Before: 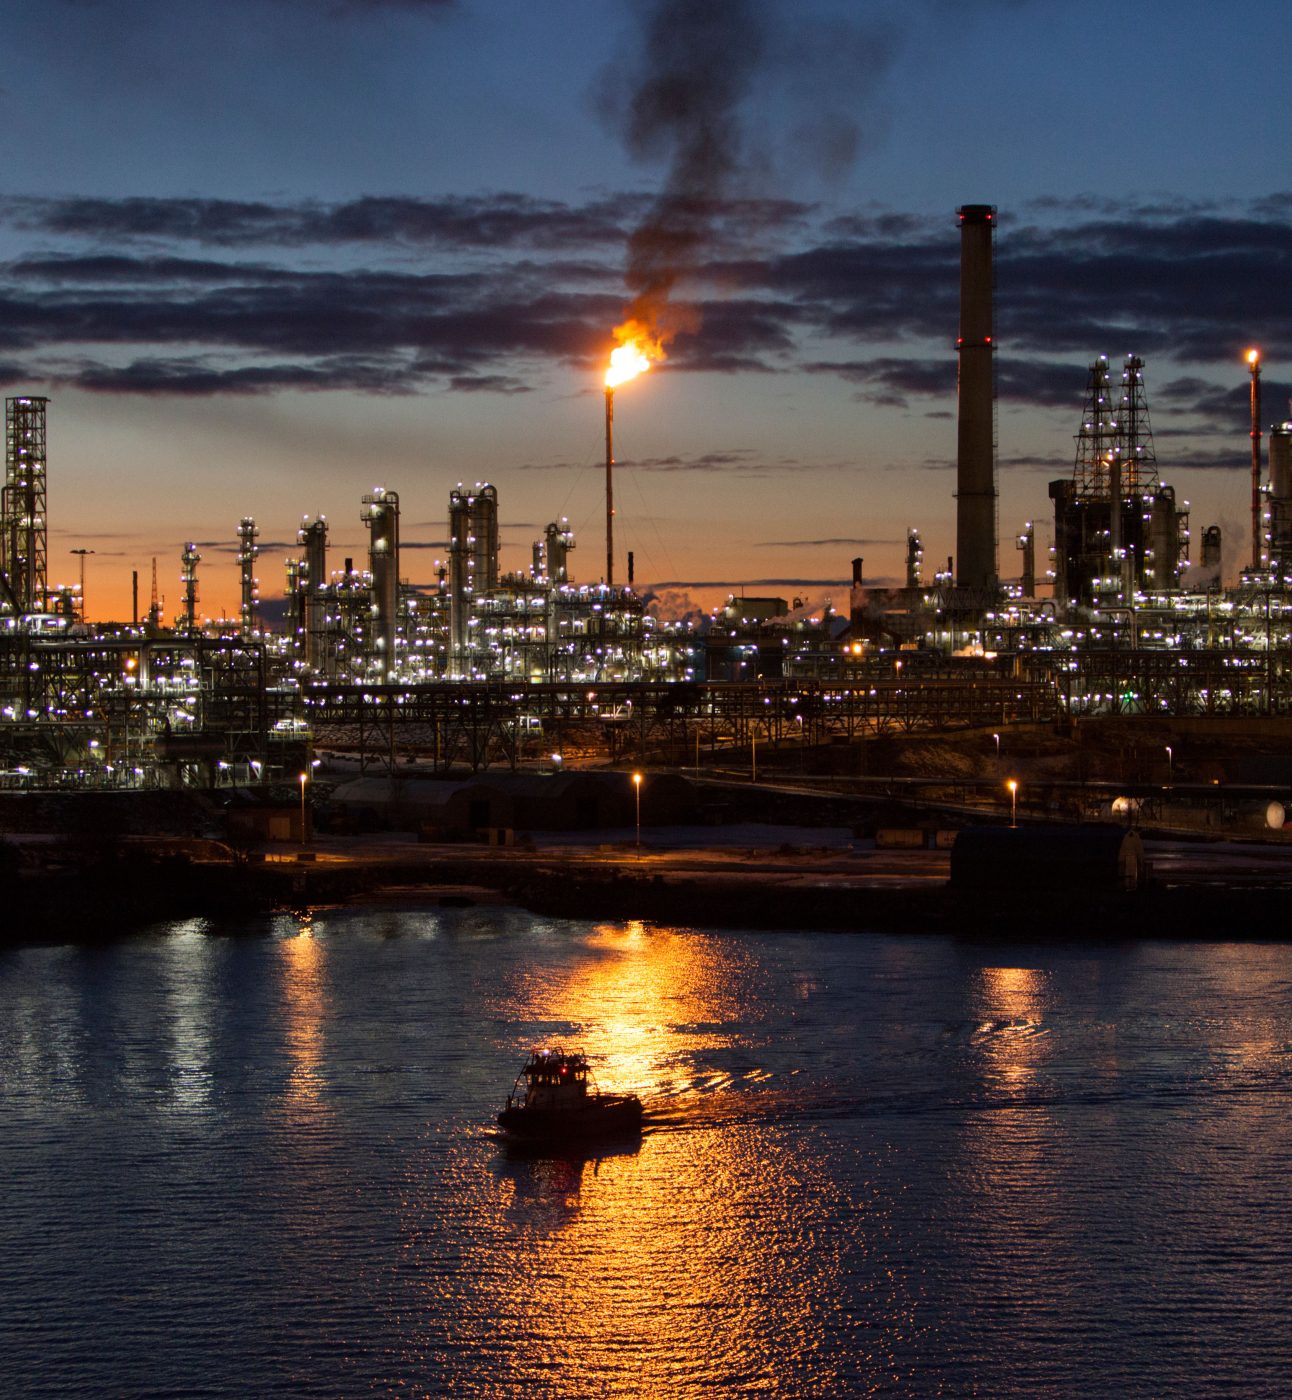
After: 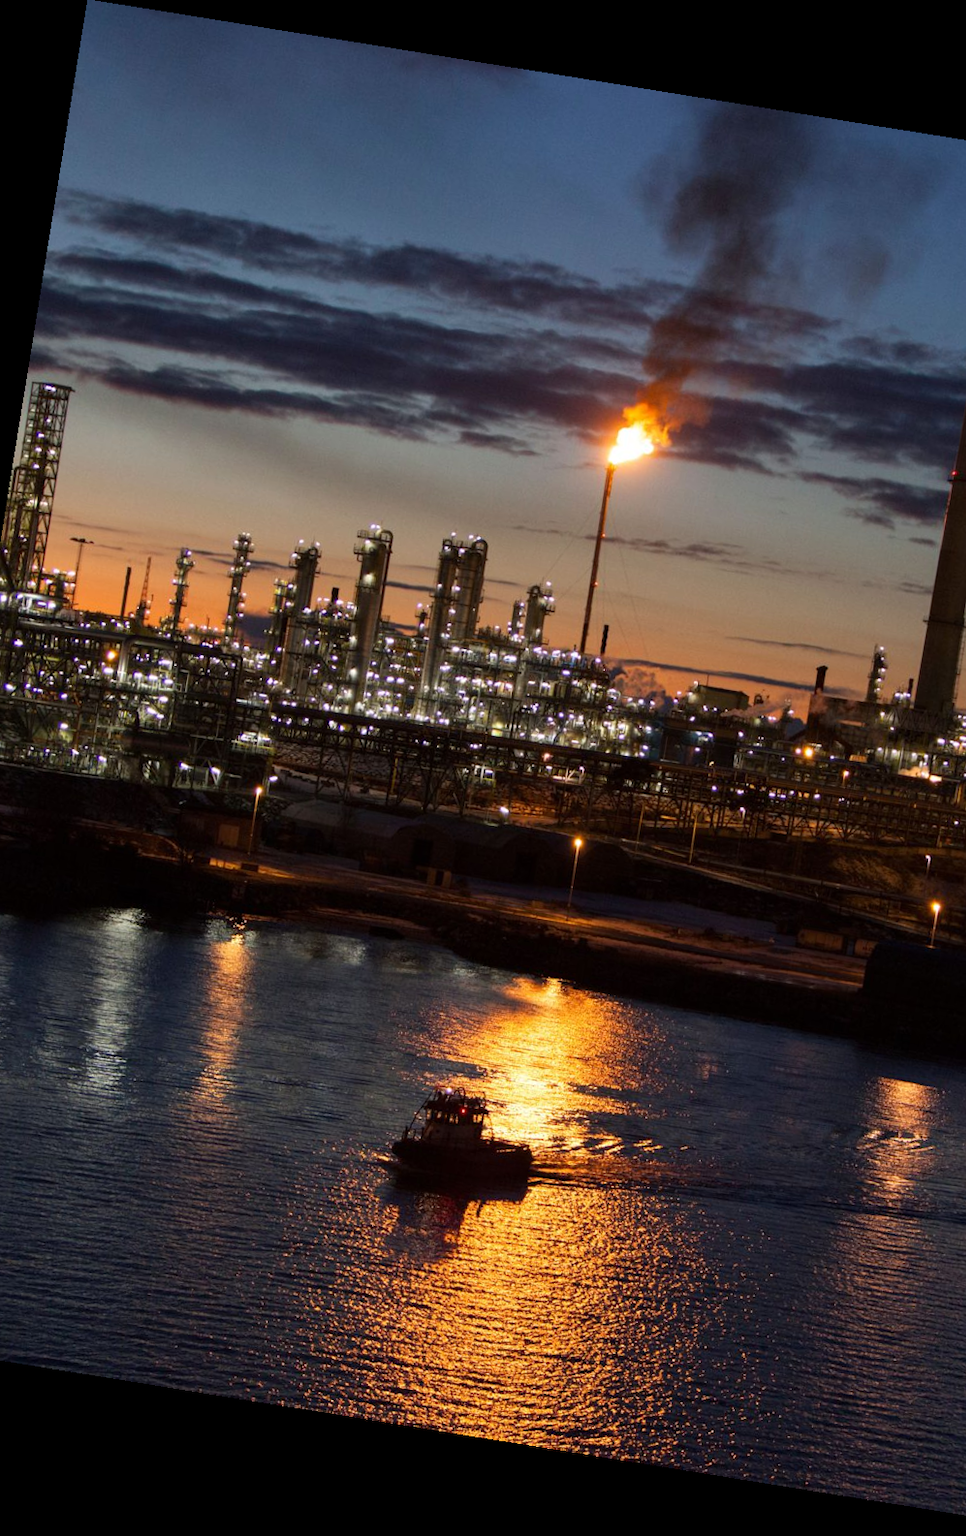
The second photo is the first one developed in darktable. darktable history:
crop and rotate: left 8.786%, right 24.548%
rotate and perspective: rotation 9.12°, automatic cropping off
